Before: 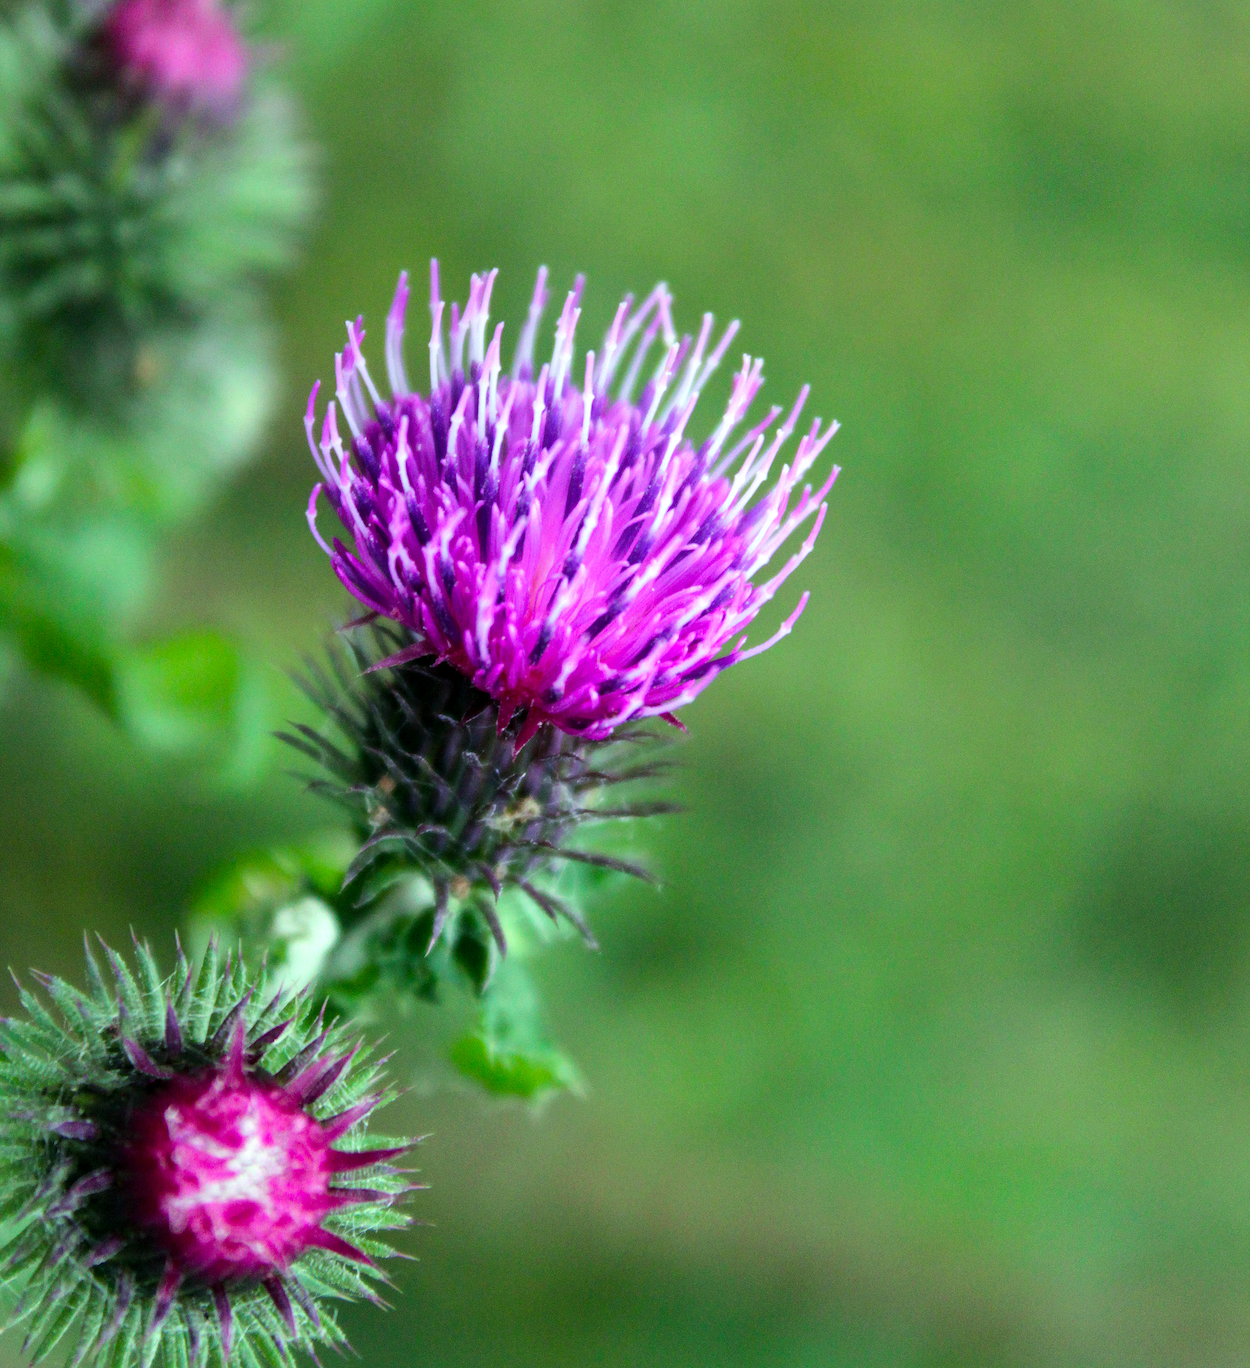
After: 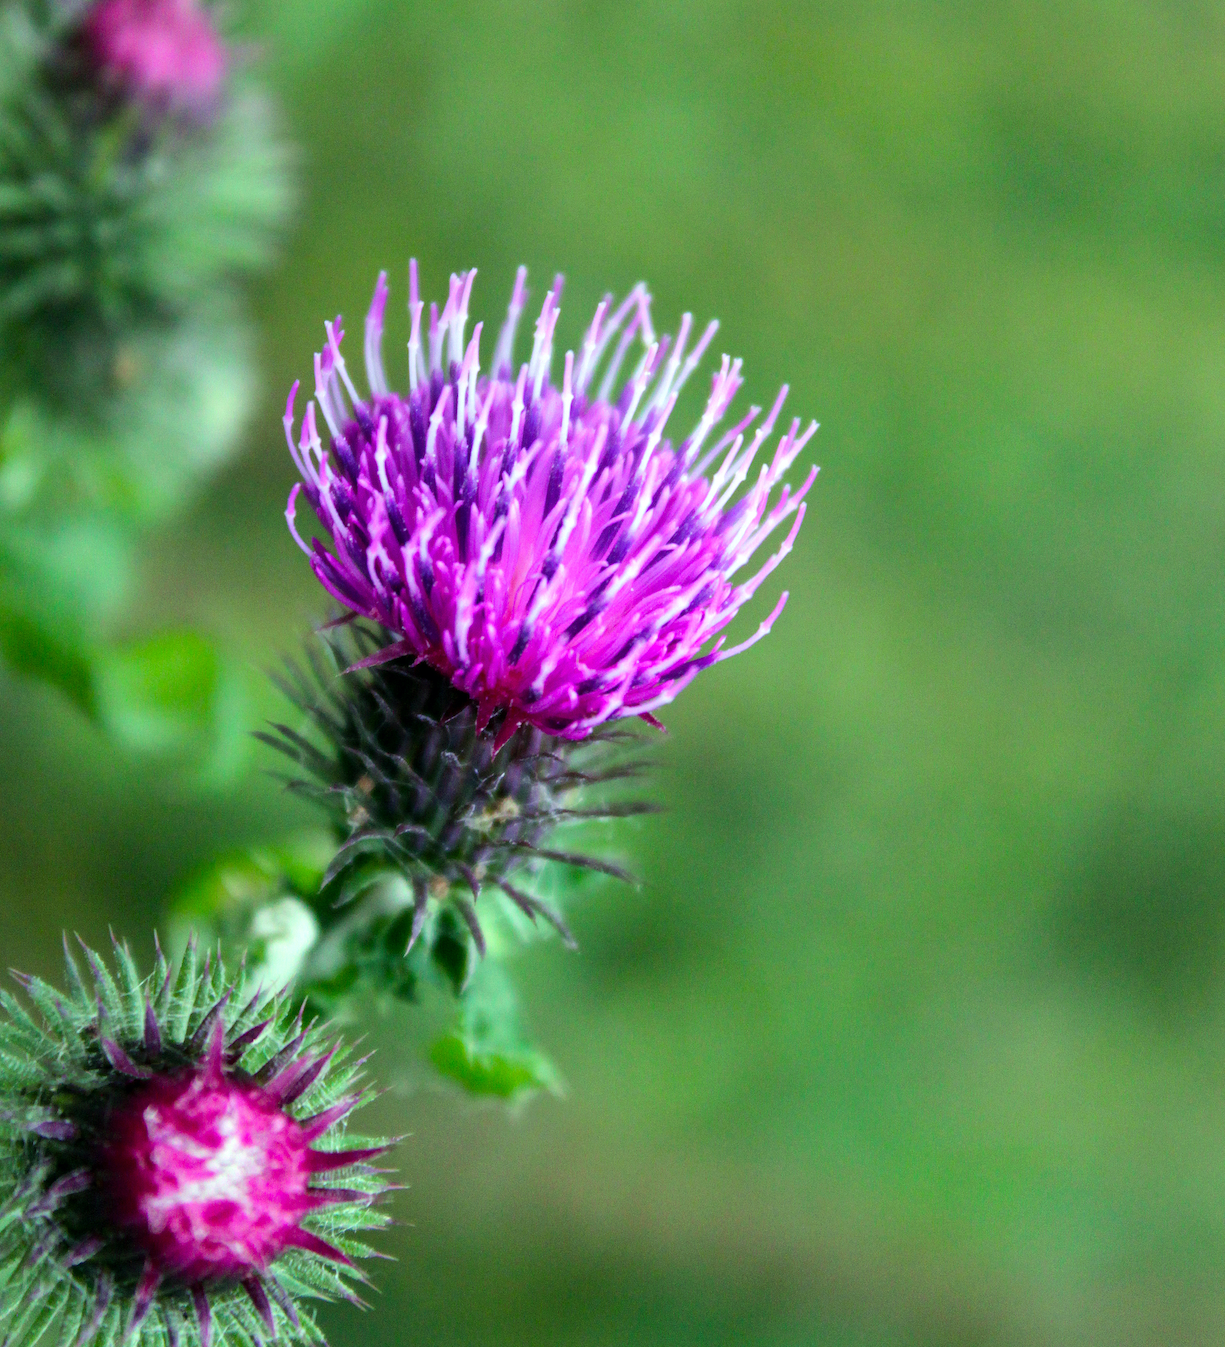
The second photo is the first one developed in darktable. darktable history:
crop: left 1.695%, right 0.269%, bottom 1.51%
